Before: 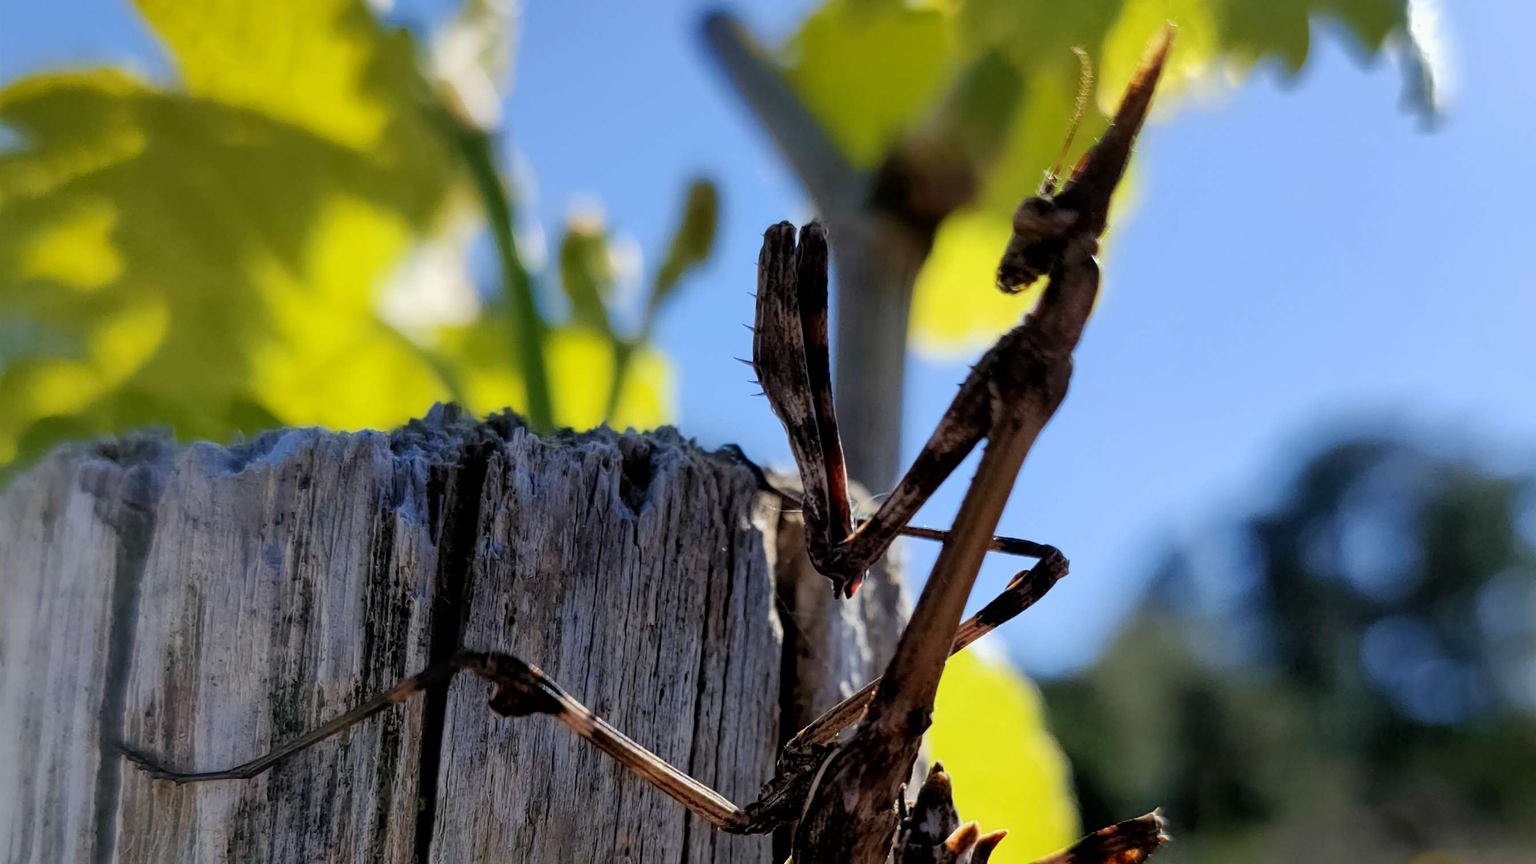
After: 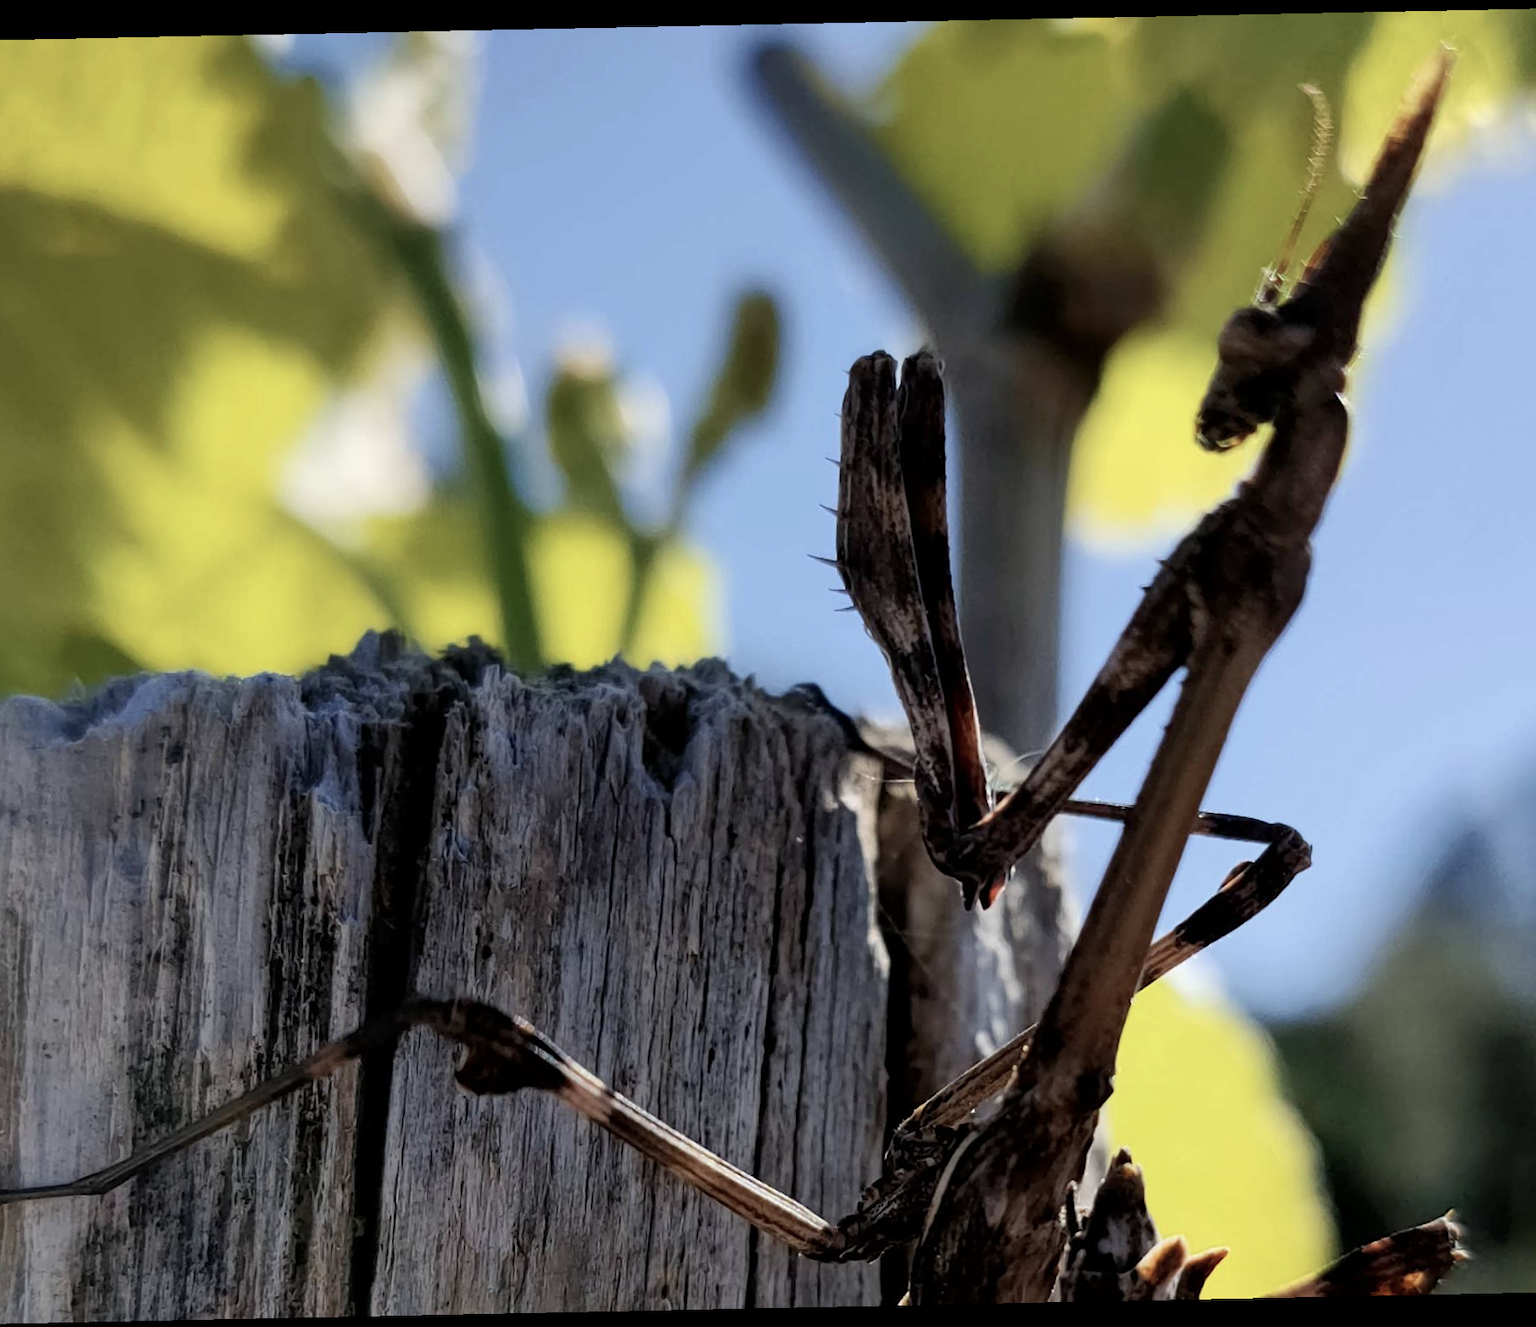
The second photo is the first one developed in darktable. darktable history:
crop and rotate: left 12.673%, right 20.66%
contrast brightness saturation: contrast 0.1, saturation -0.3
rotate and perspective: rotation -1.17°, automatic cropping off
